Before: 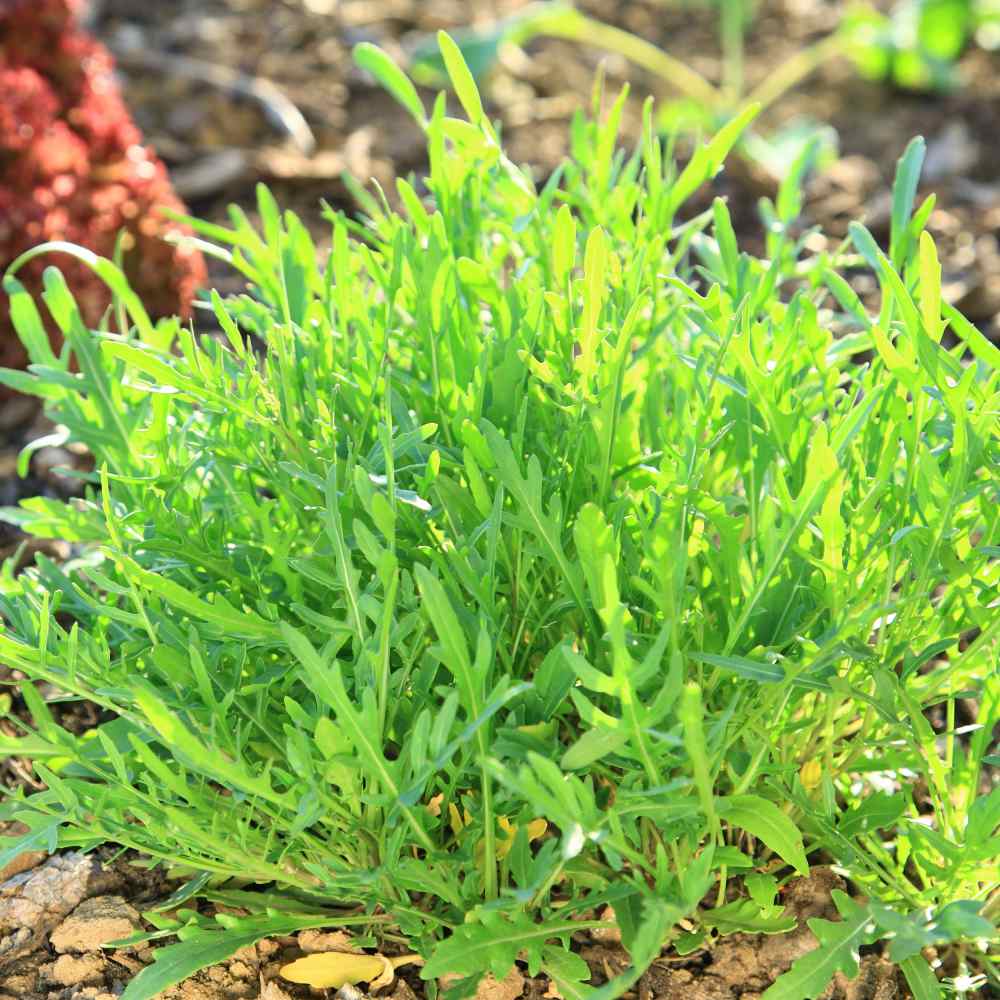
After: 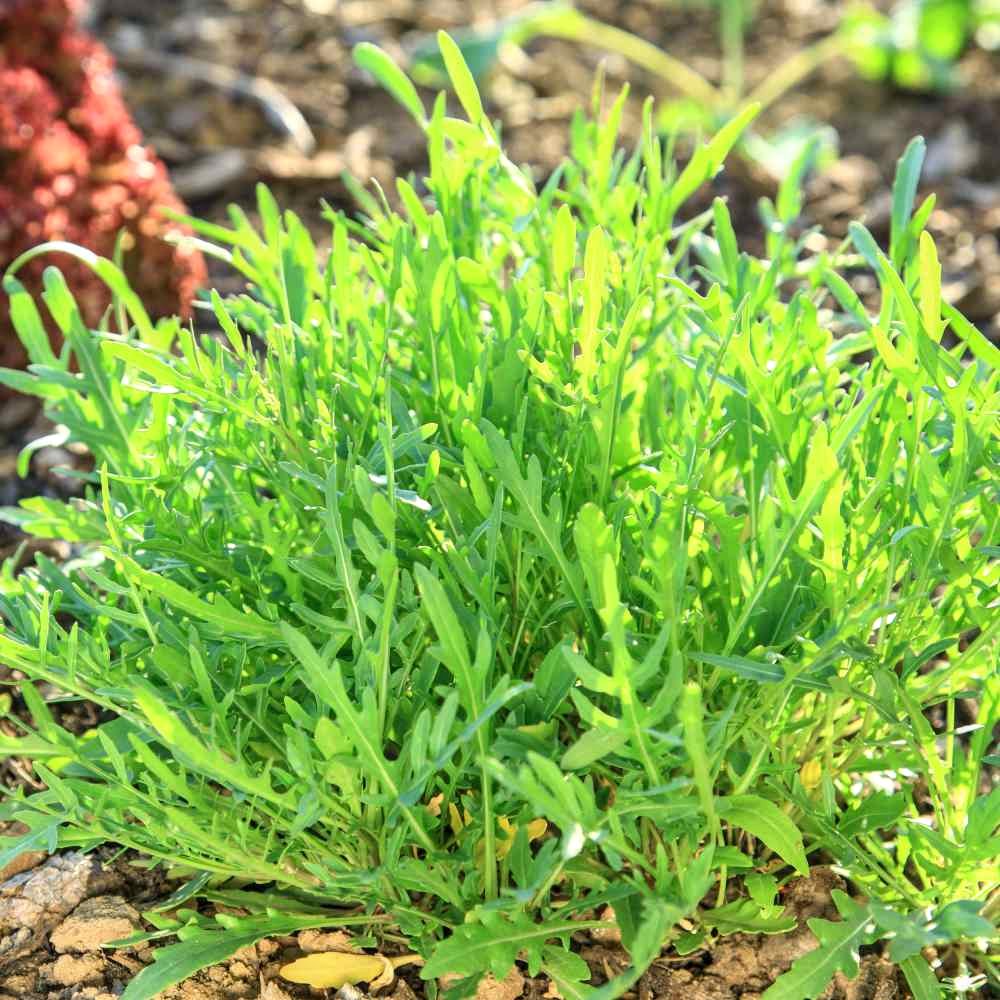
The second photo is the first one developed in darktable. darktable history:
local contrast: on, module defaults
exposure: black level correction 0, exposure 0 EV, compensate exposure bias true, compensate highlight preservation false
